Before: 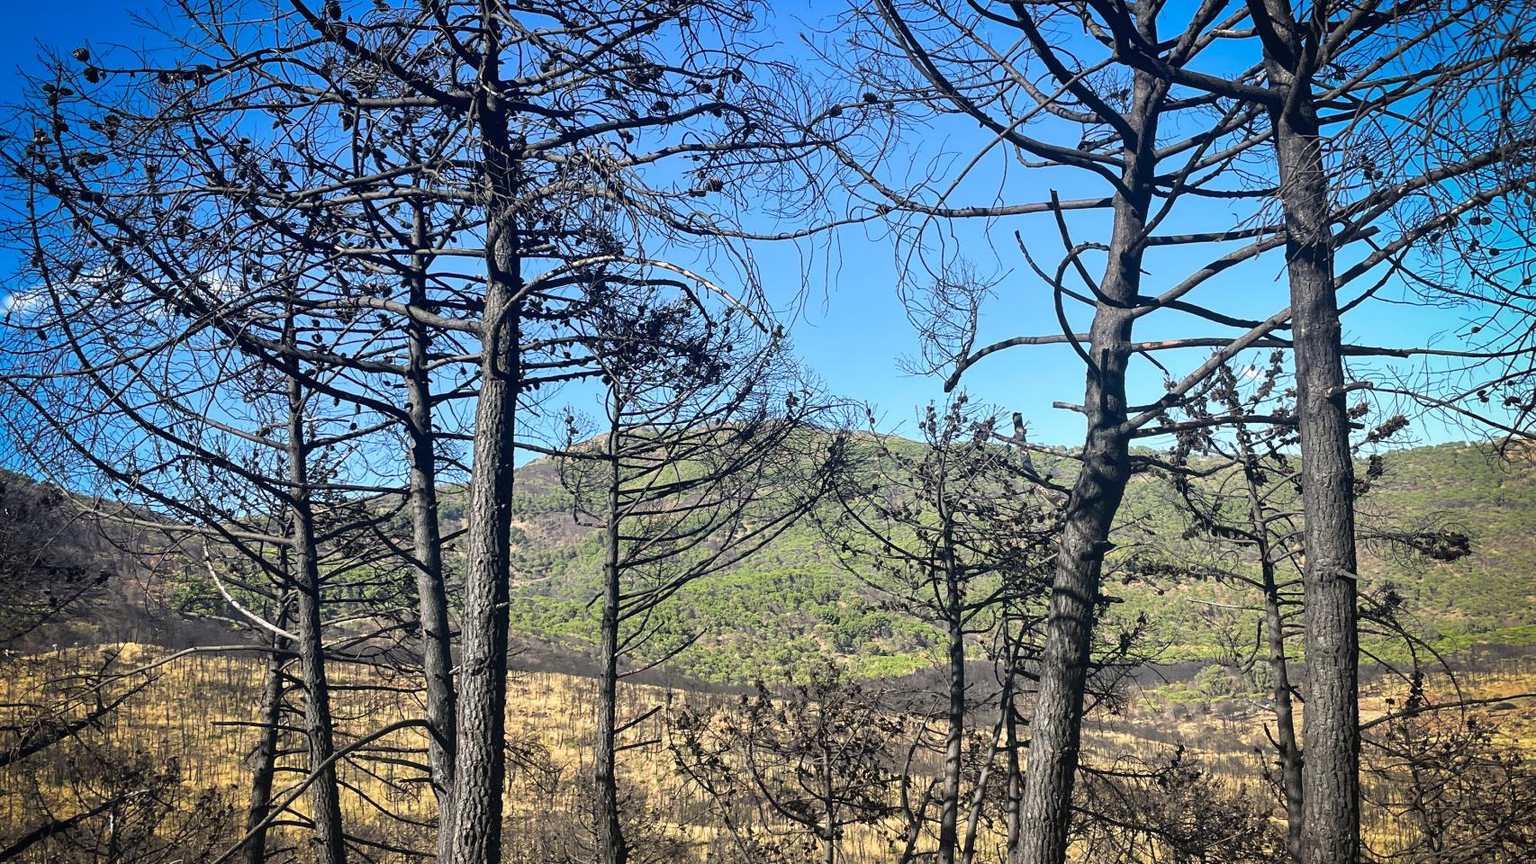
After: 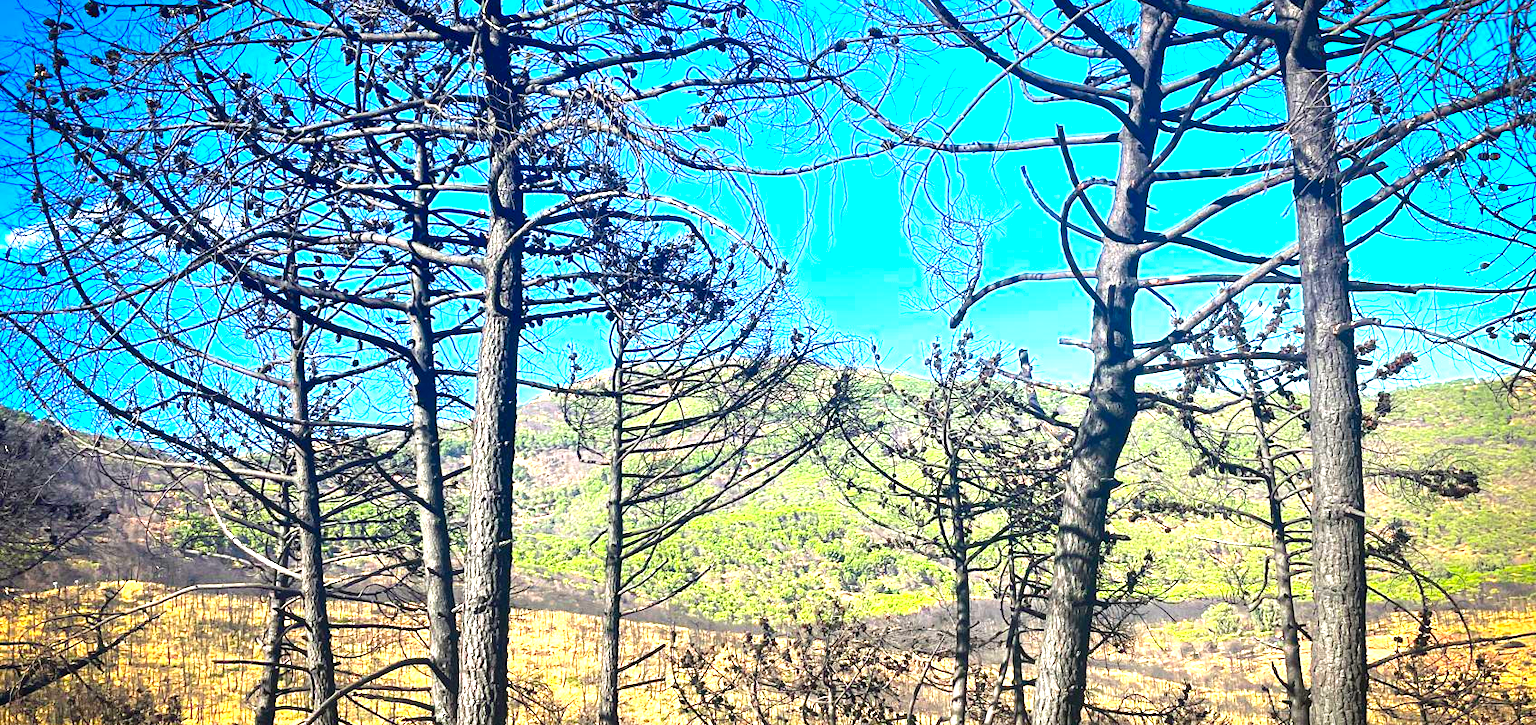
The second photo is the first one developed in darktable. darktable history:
crop: top 7.625%, bottom 8.027%
exposure: black level correction 0, exposure 1.45 EV, compensate exposure bias true, compensate highlight preservation false
color contrast: green-magenta contrast 1.69, blue-yellow contrast 1.49
